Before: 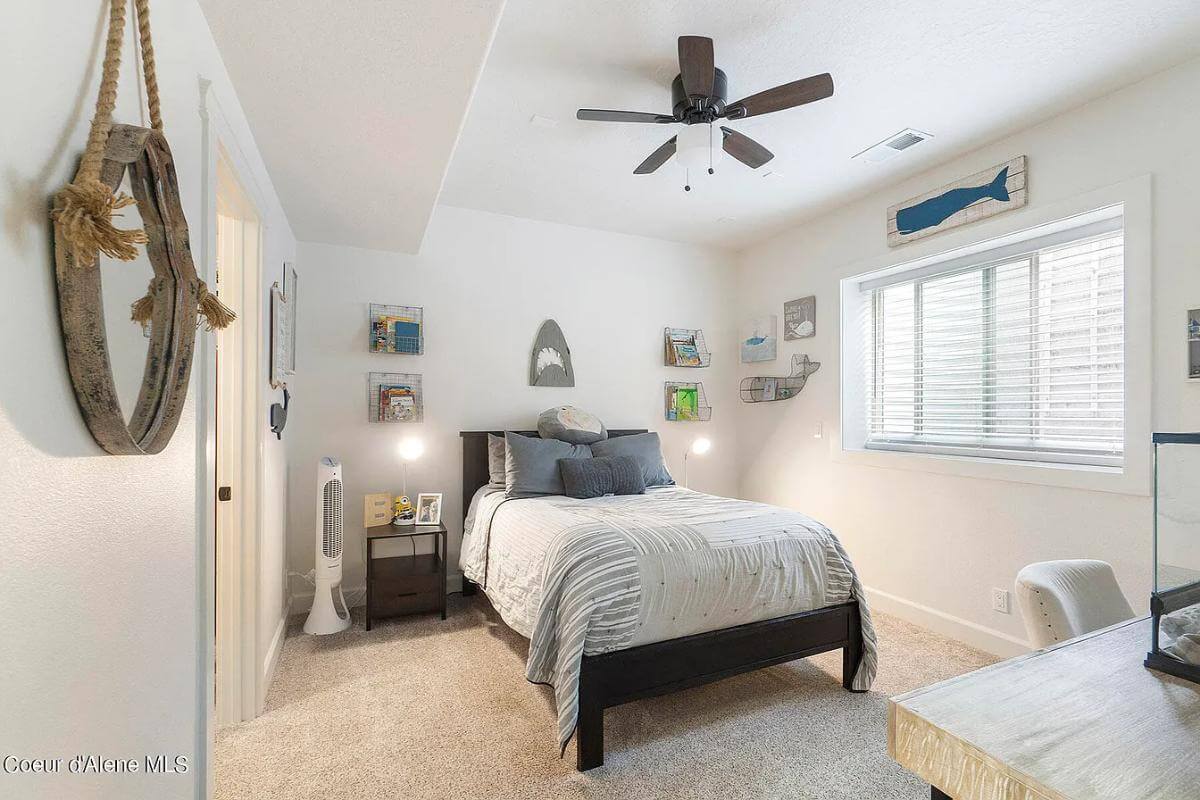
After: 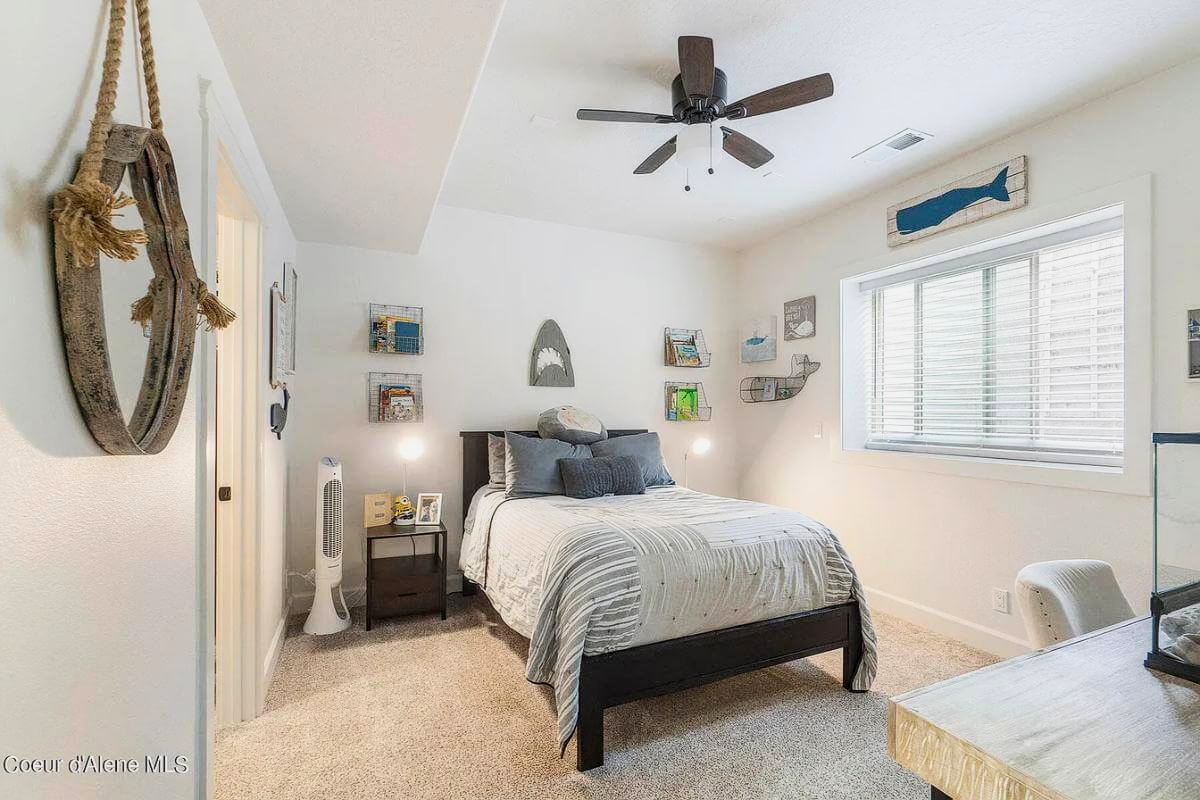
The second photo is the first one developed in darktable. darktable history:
contrast brightness saturation: contrast 0.2, brightness 0.16, saturation 0.22
exposure: exposure -0.462 EV, compensate highlight preservation false
local contrast: on, module defaults
